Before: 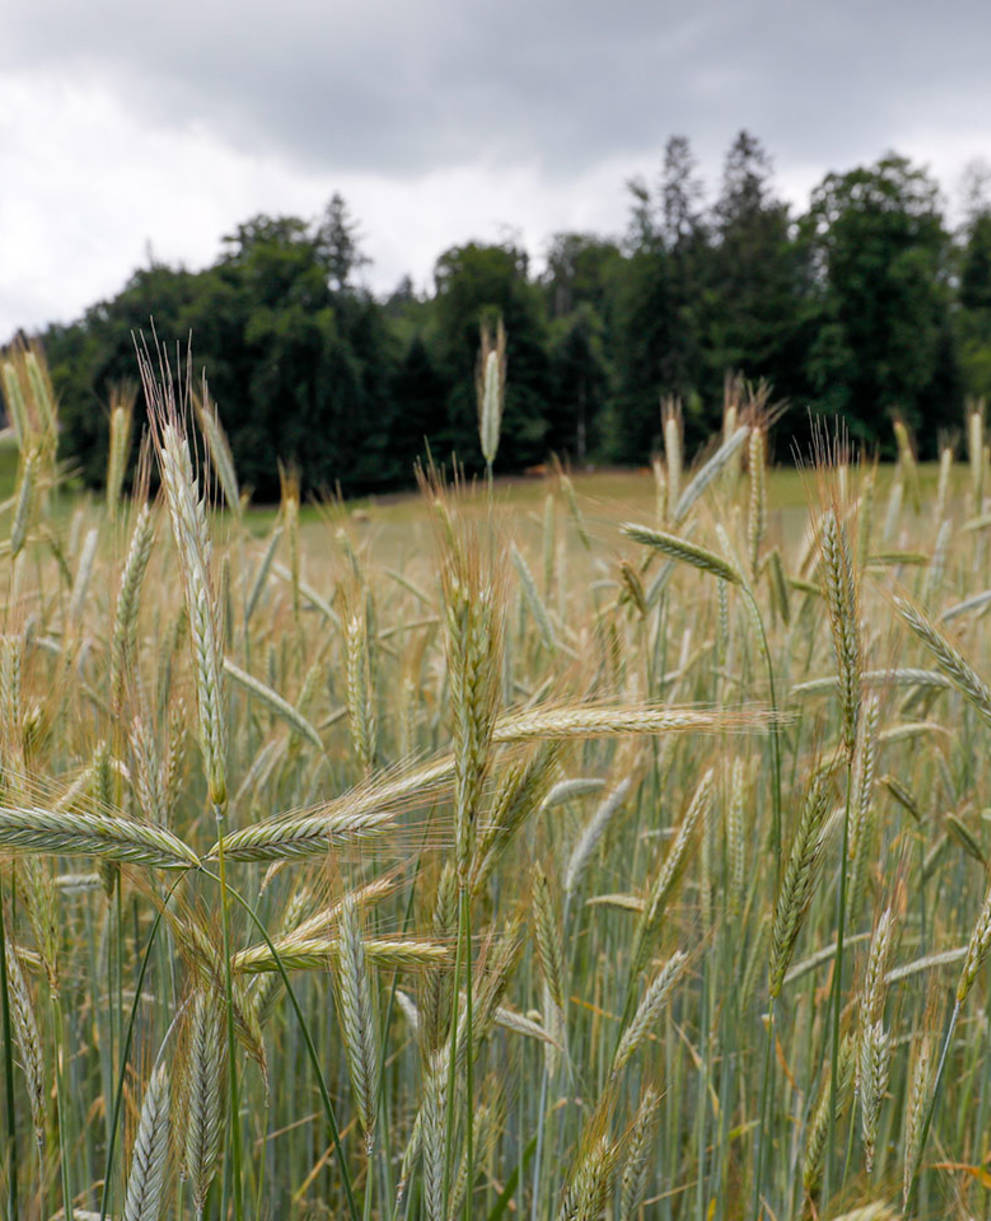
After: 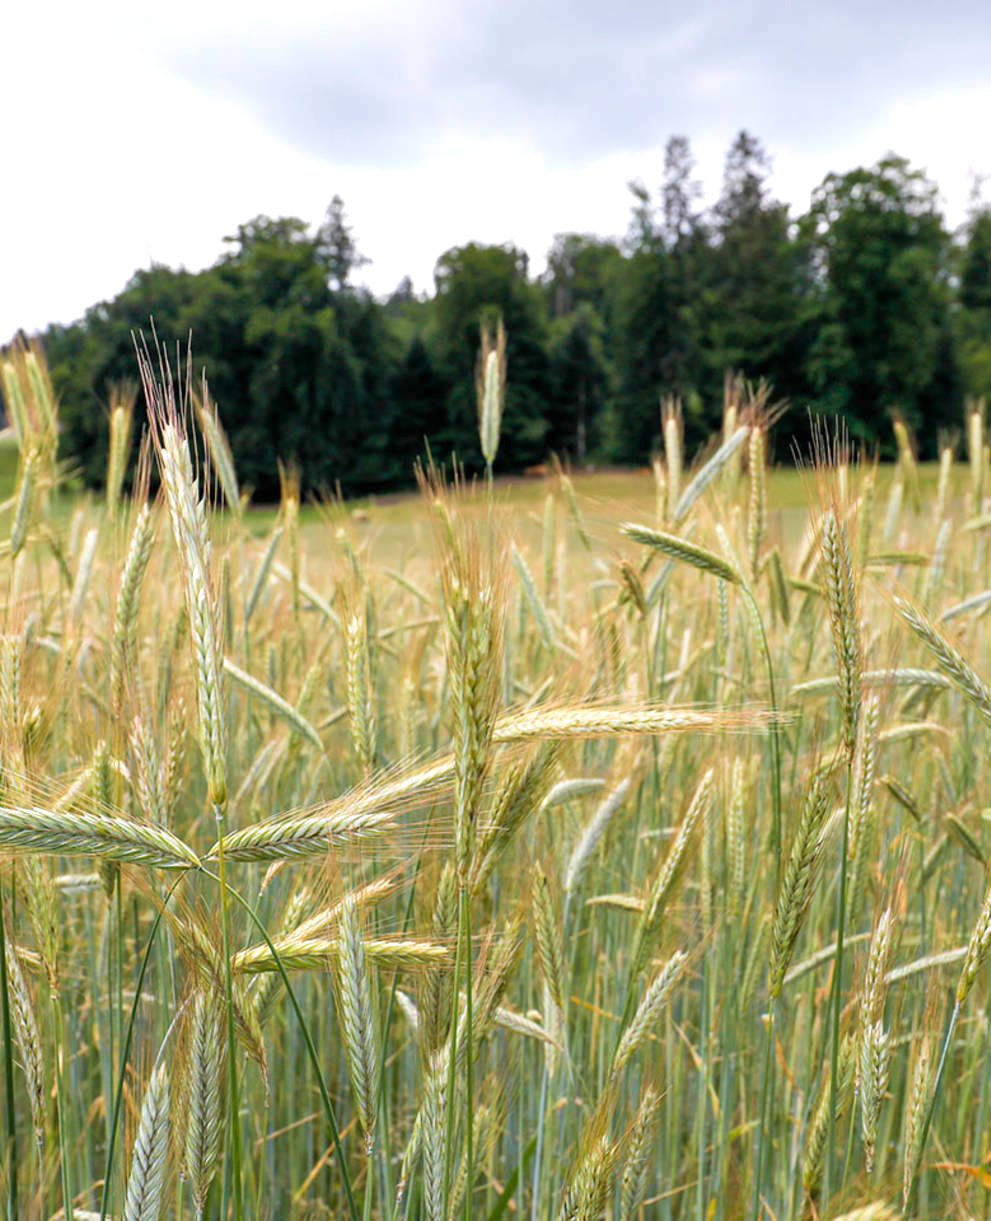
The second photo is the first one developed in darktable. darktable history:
exposure: exposure 0.667 EV, compensate highlight preservation false
velvia: on, module defaults
